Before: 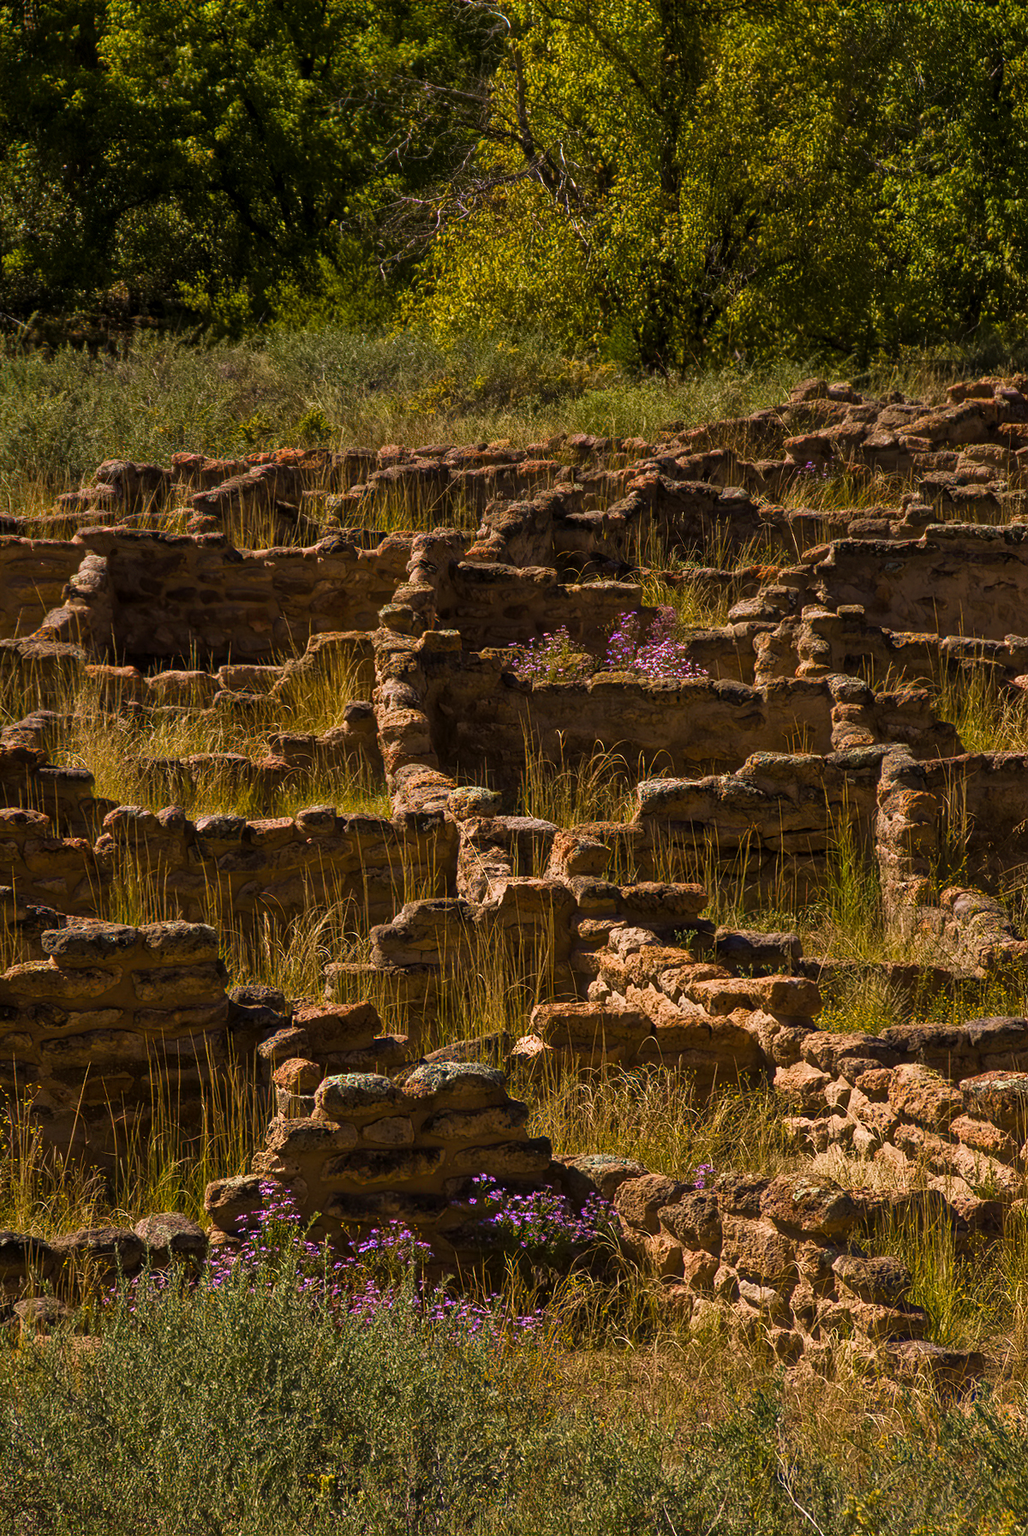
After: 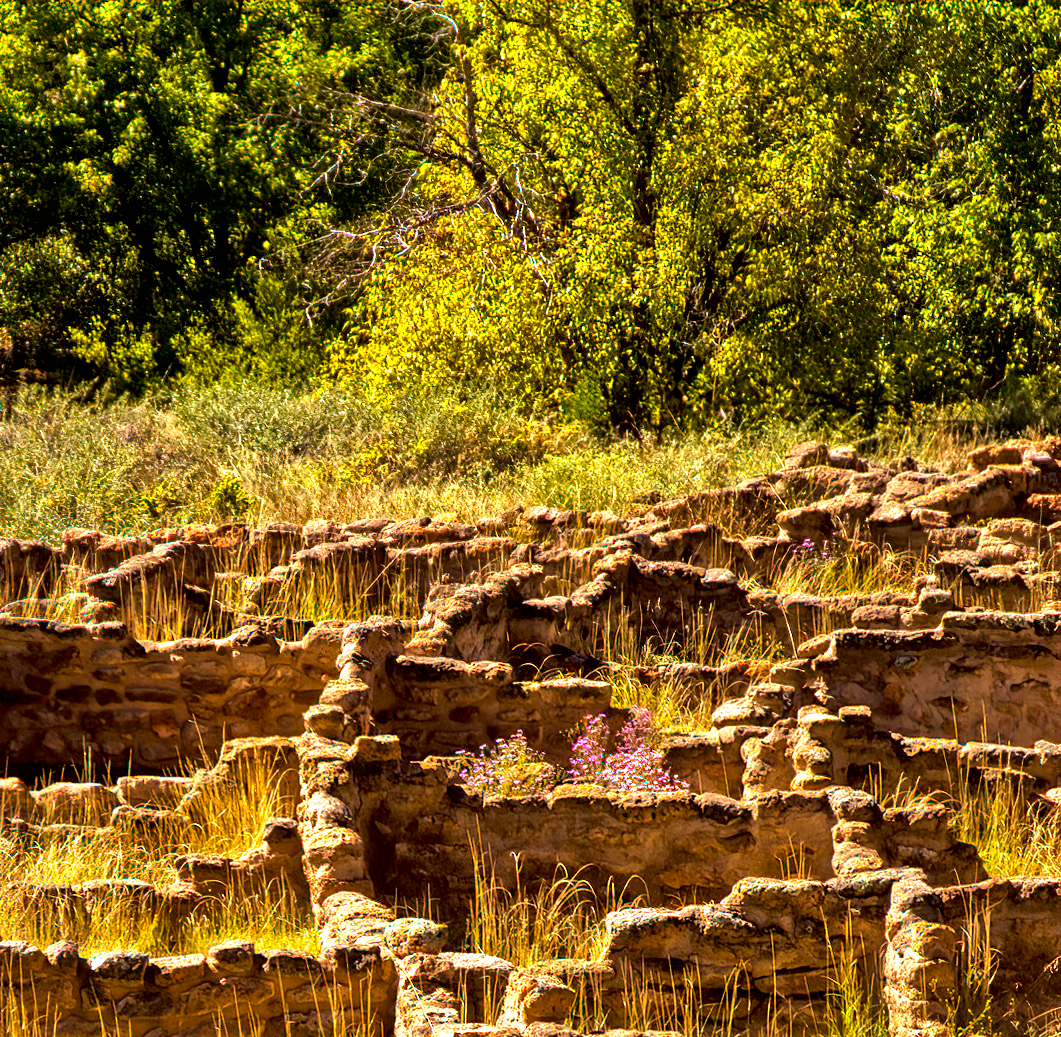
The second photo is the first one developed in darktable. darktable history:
crop and rotate: left 11.56%, bottom 42.145%
local contrast: mode bilateral grid, contrast 50, coarseness 50, detail 150%, midtone range 0.2
exposure: black level correction 0.001, exposure 1.829 EV, compensate exposure bias true, compensate highlight preservation false
tone equalizer: edges refinement/feathering 500, mask exposure compensation -1.57 EV, preserve details no
